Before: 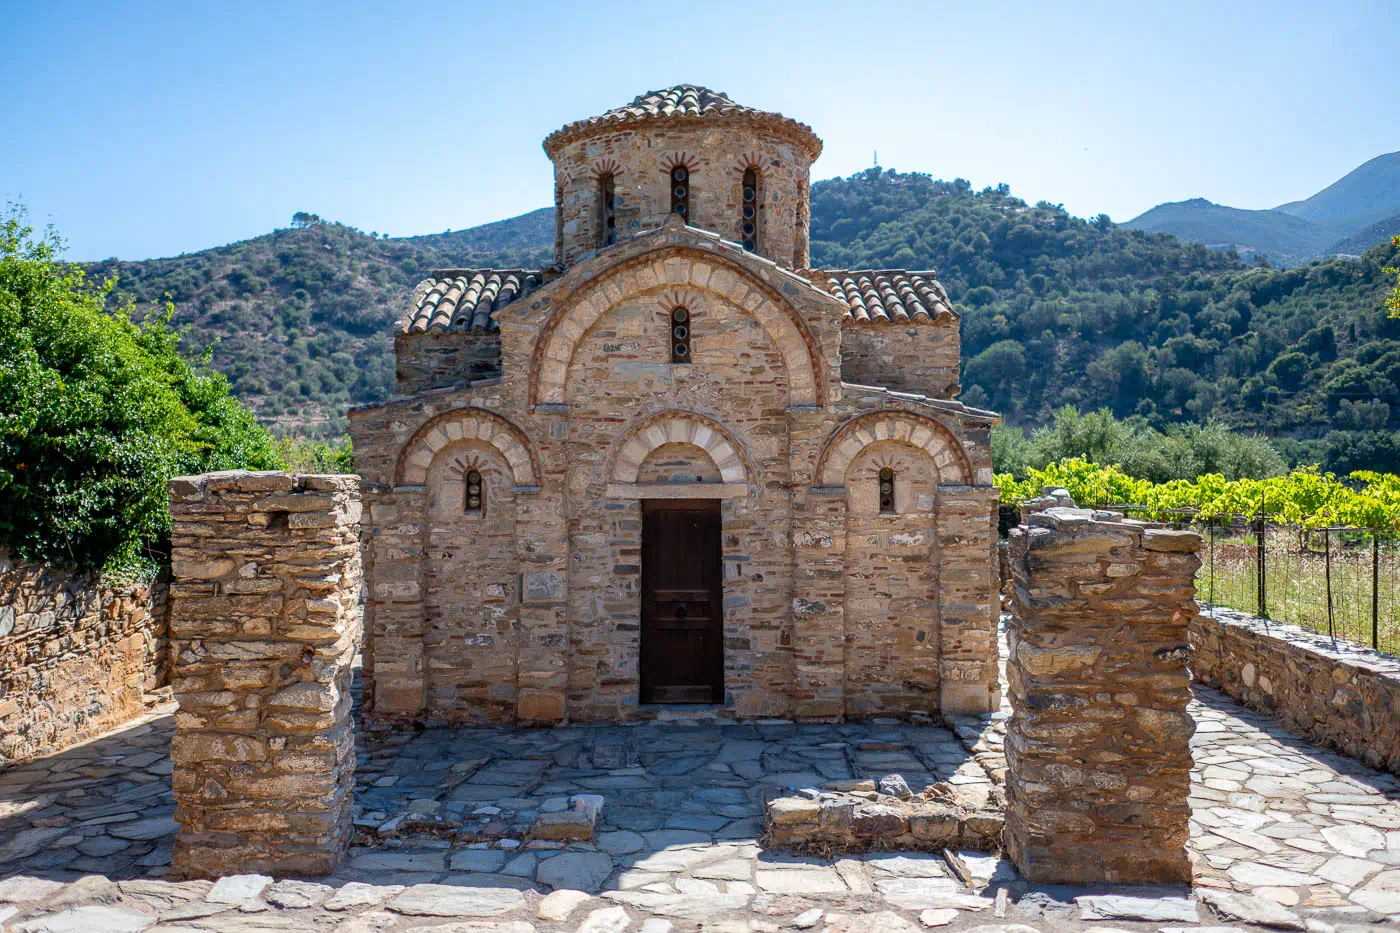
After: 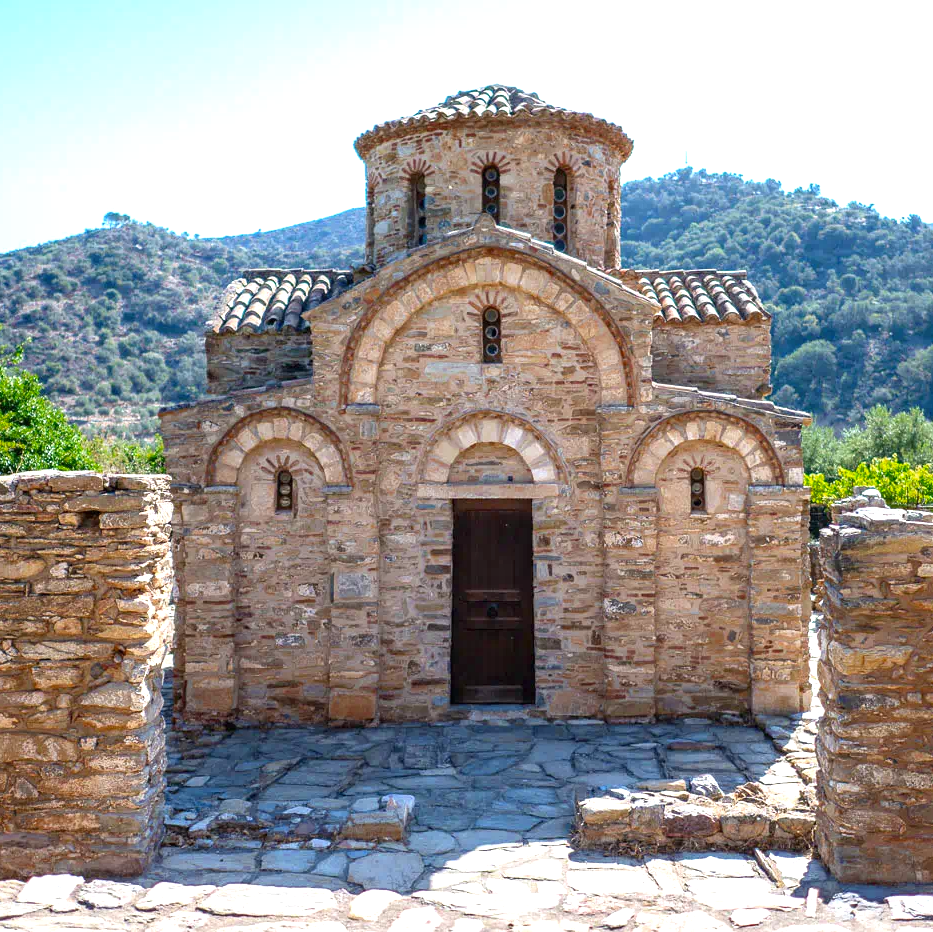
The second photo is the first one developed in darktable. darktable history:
color zones: curves: ch0 [(0.27, 0.396) (0.563, 0.504) (0.75, 0.5) (0.787, 0.307)]
exposure: black level correction 0, exposure 0.953 EV, compensate exposure bias true, compensate highlight preservation false
crop and rotate: left 13.537%, right 19.796%
